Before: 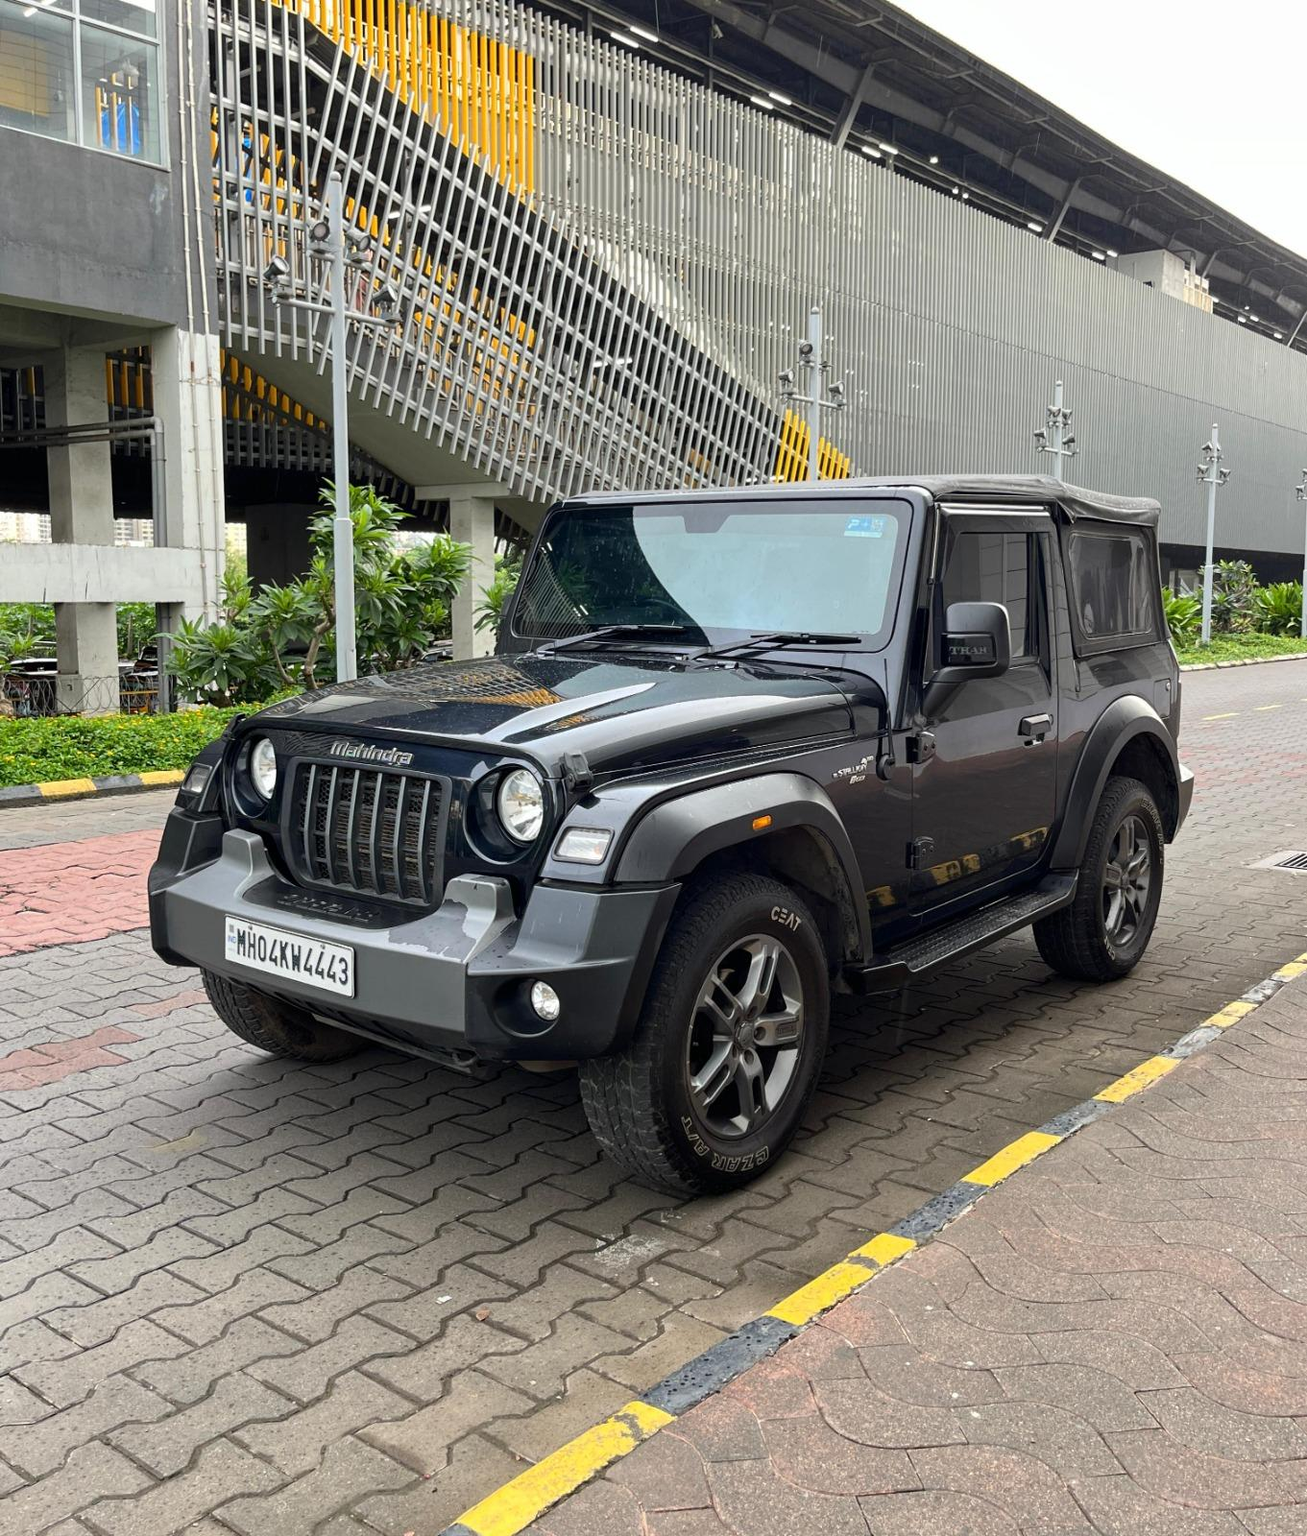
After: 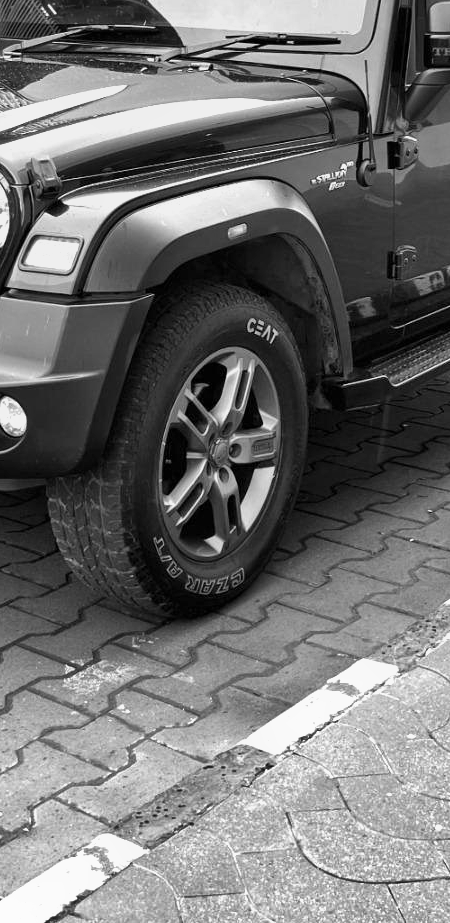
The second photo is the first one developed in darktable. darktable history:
monochrome: a 30.25, b 92.03
contrast brightness saturation: brightness -0.02, saturation 0.35
exposure: exposure 0.722 EV, compensate highlight preservation false
crop: left 40.878%, top 39.176%, right 25.993%, bottom 3.081%
shadows and highlights: low approximation 0.01, soften with gaussian
